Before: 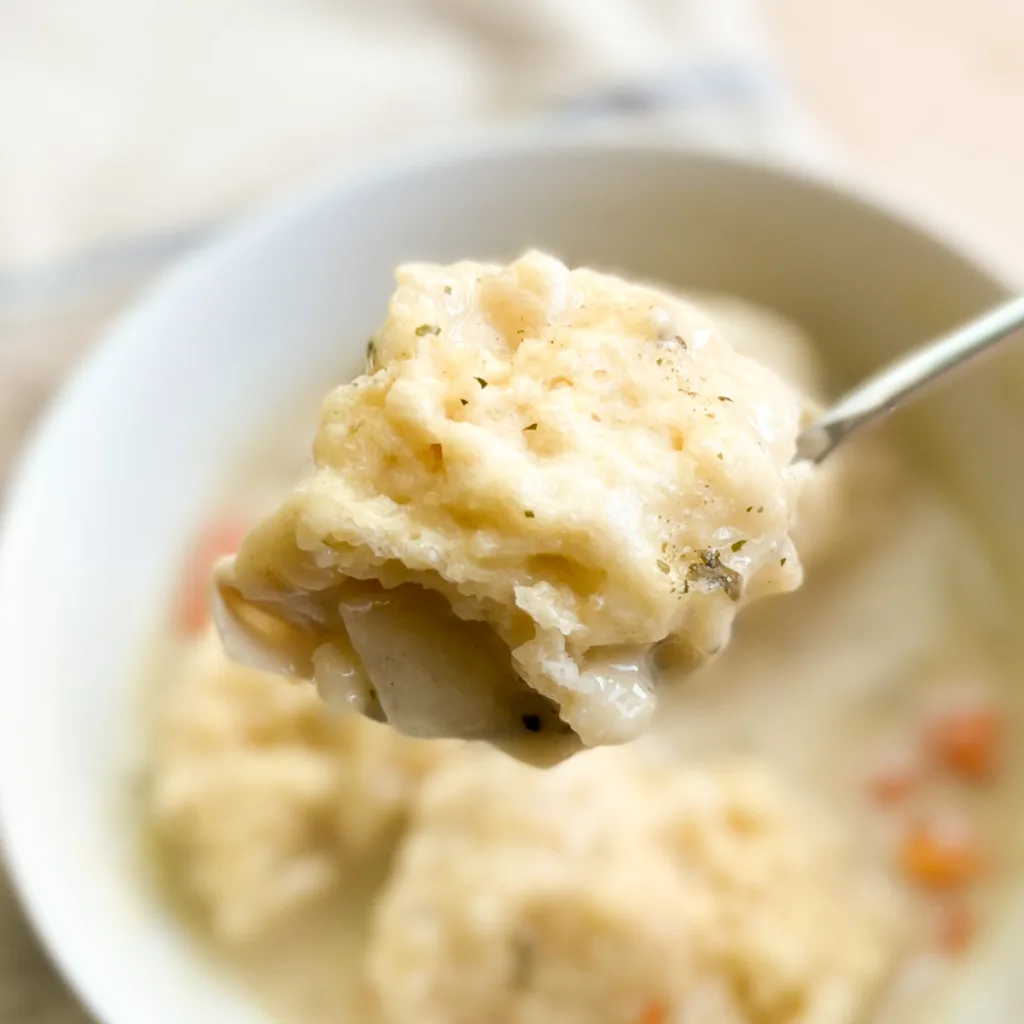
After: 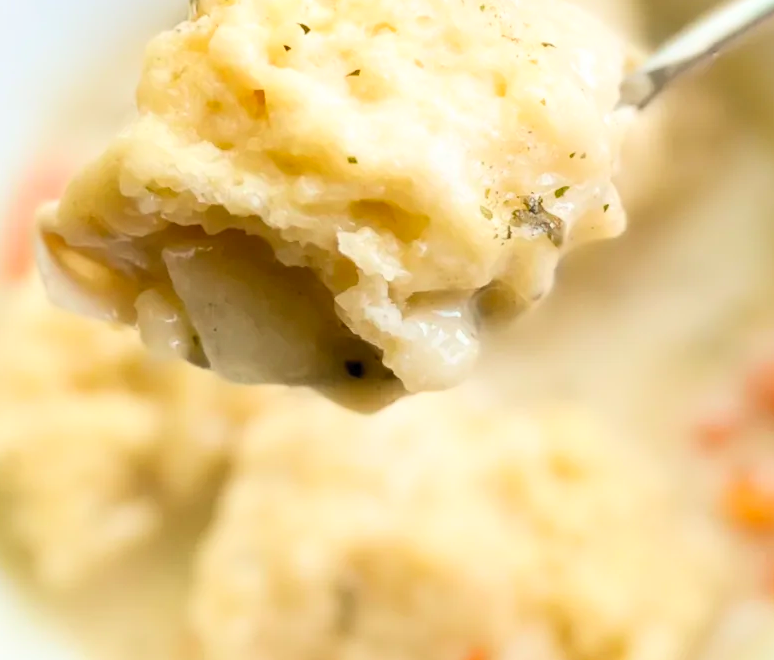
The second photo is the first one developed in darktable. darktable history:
contrast brightness saturation: contrast 0.195, brightness 0.169, saturation 0.225
crop and rotate: left 17.353%, top 34.641%, right 7.003%, bottom 0.817%
